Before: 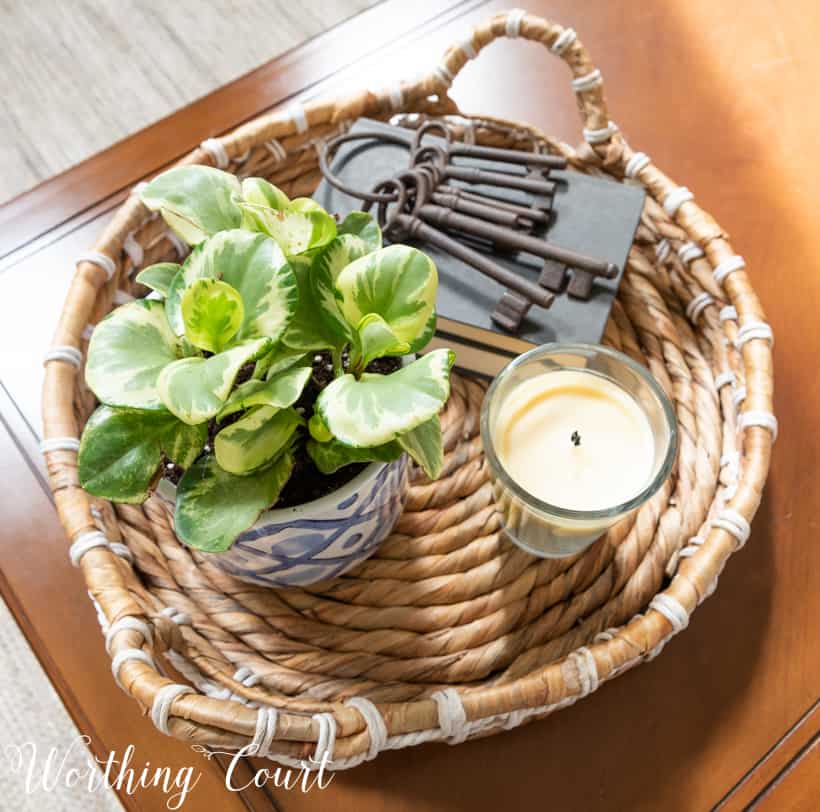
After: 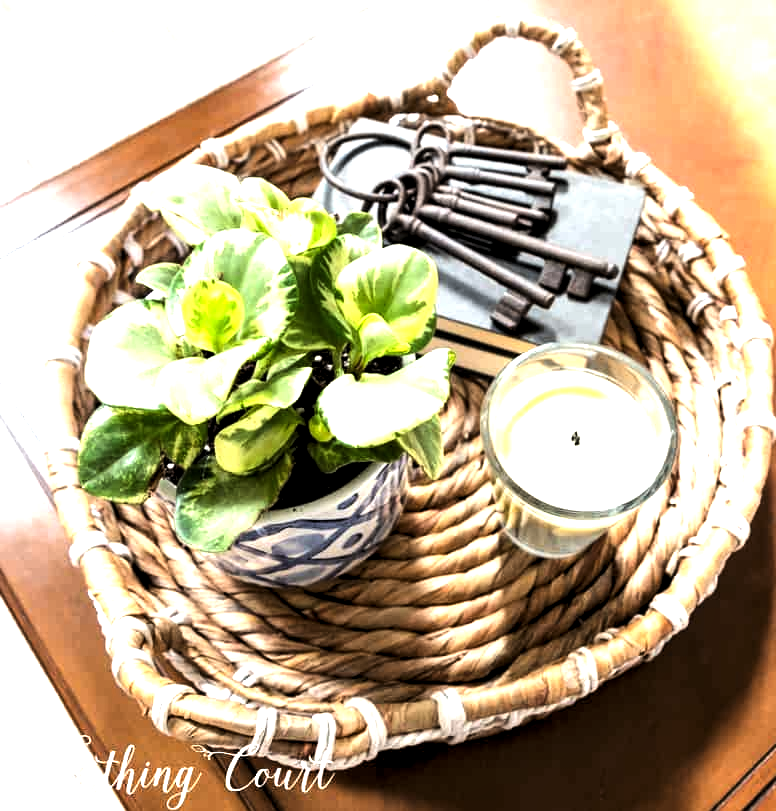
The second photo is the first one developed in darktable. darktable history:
local contrast: highlights 100%, shadows 101%, detail 119%, midtone range 0.2
tone equalizer: -8 EV -1.11 EV, -7 EV -0.993 EV, -6 EV -0.9 EV, -5 EV -0.617 EV, -3 EV 0.555 EV, -2 EV 0.838 EV, -1 EV 0.991 EV, +0 EV 1.08 EV, edges refinement/feathering 500, mask exposure compensation -1.57 EV, preserve details no
levels: levels [0.062, 0.494, 0.925]
crop and rotate: left 0%, right 5.31%
